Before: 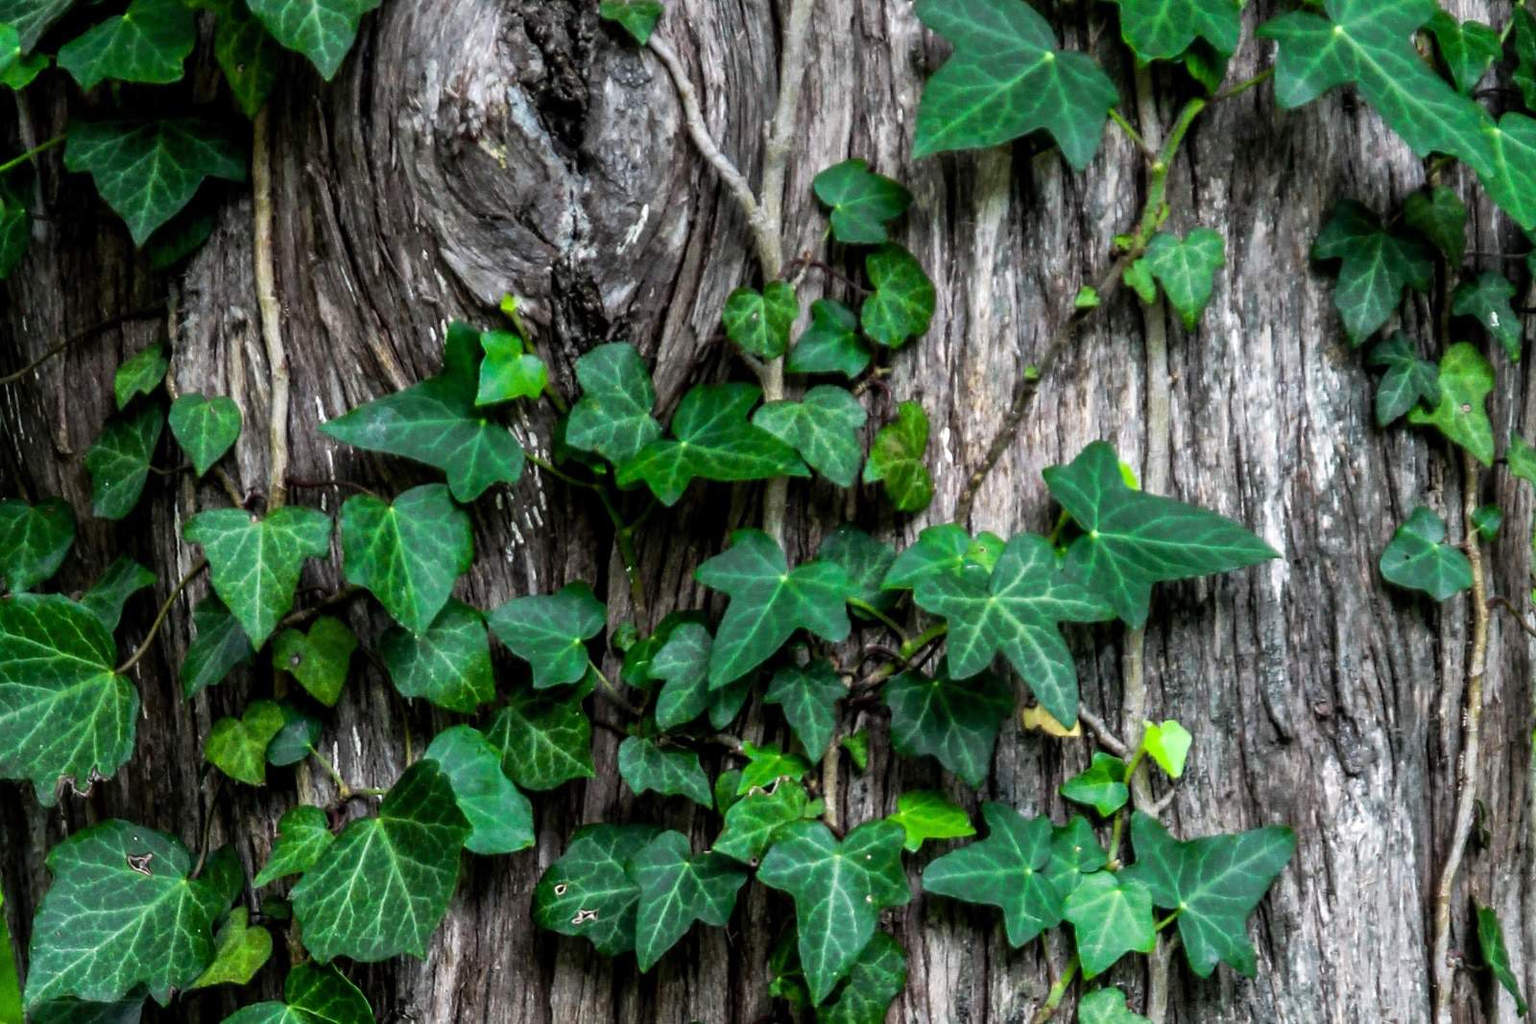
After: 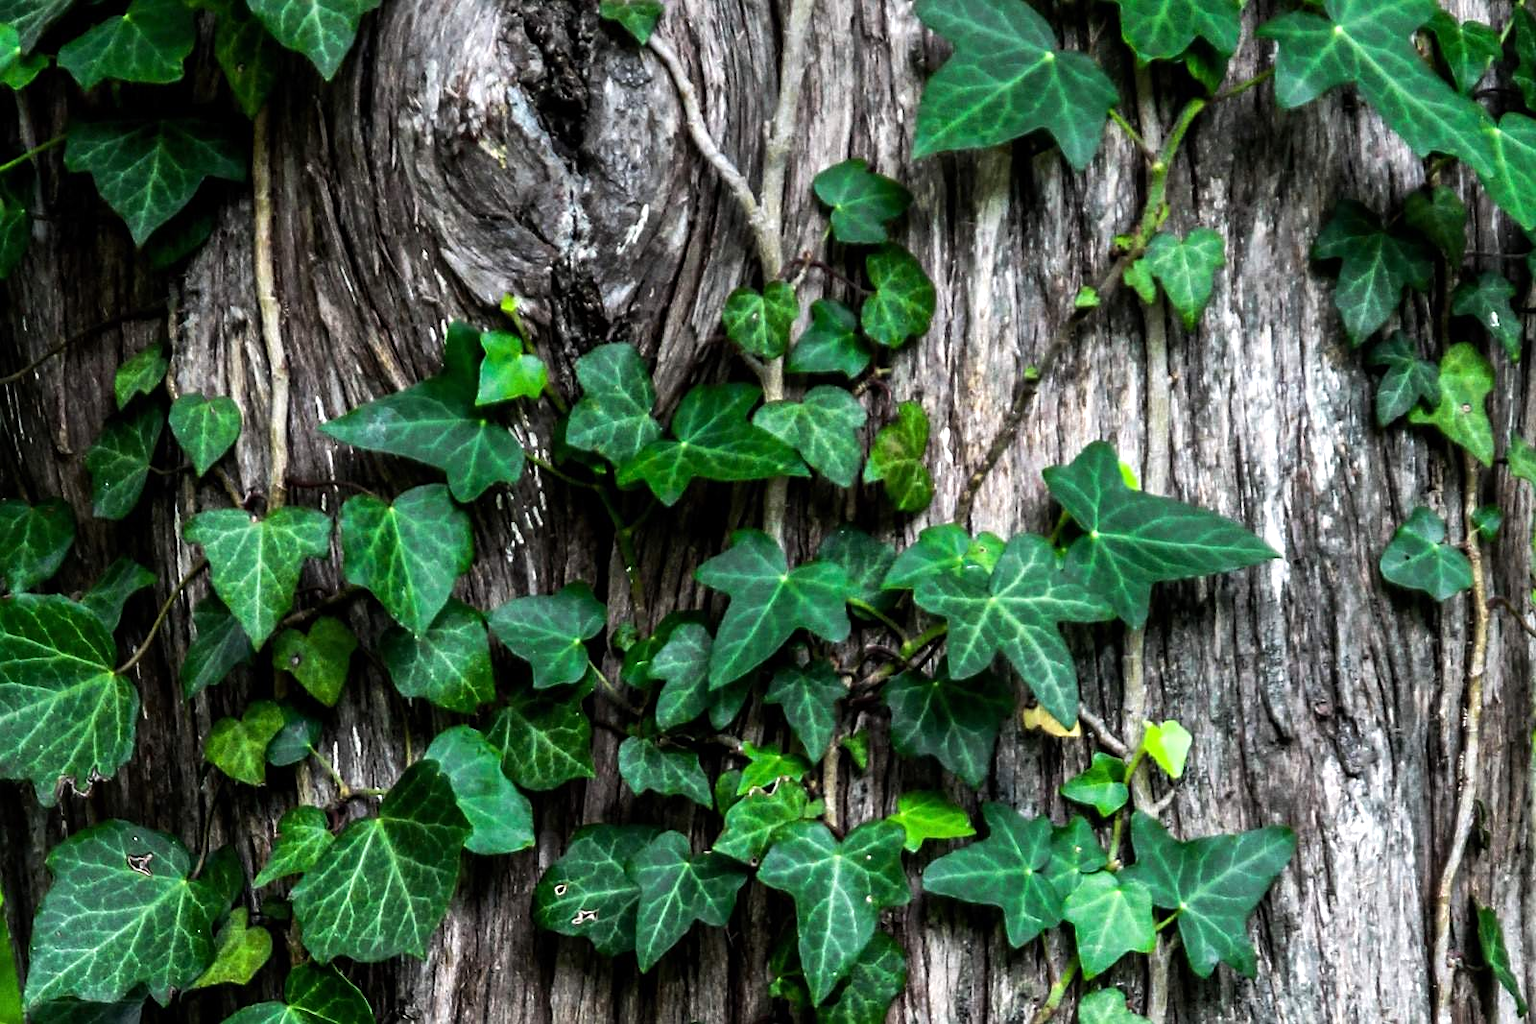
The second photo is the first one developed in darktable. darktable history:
sharpen: amount 0.217
tone equalizer: -8 EV -0.426 EV, -7 EV -0.378 EV, -6 EV -0.355 EV, -5 EV -0.233 EV, -3 EV 0.21 EV, -2 EV 0.349 EV, -1 EV 0.399 EV, +0 EV 0.392 EV, edges refinement/feathering 500, mask exposure compensation -1.57 EV, preserve details no
